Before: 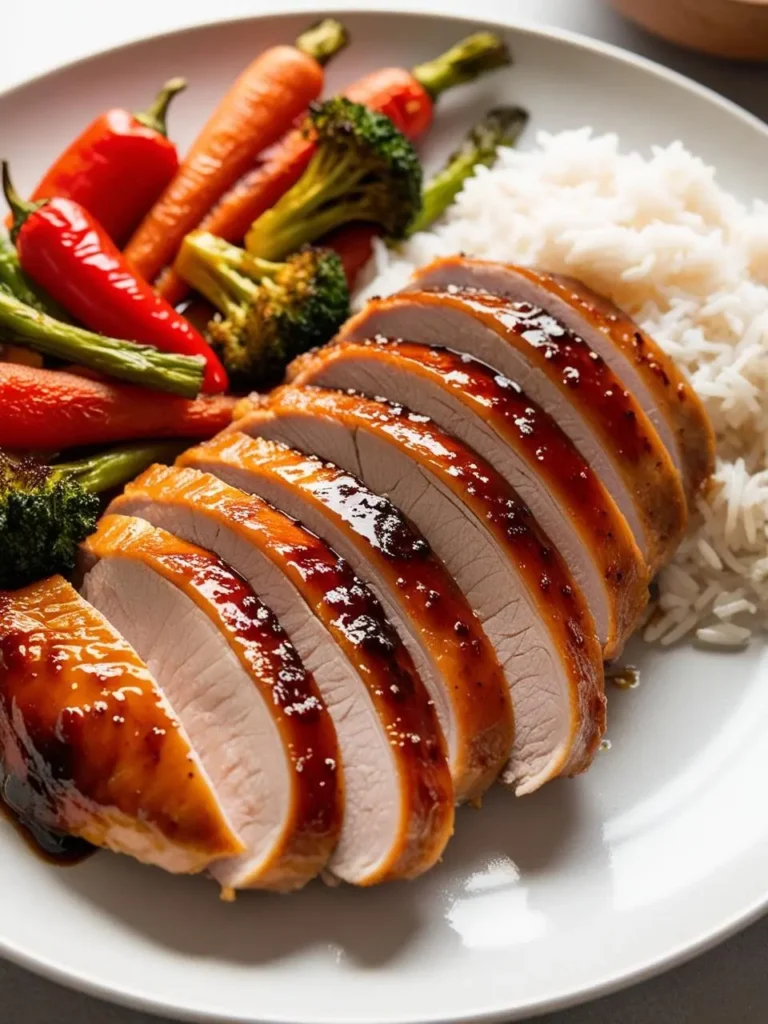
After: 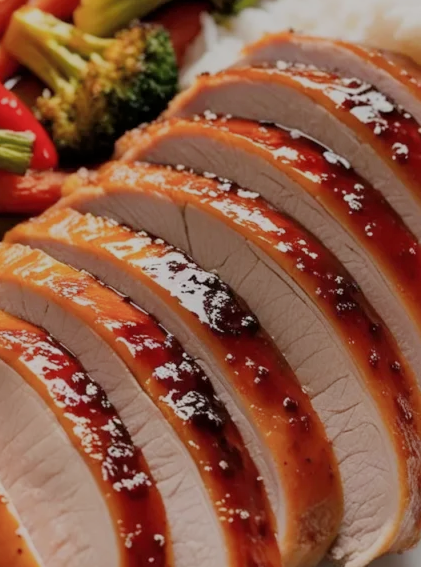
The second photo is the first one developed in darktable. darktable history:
filmic rgb: middle gray luminance 4.27%, black relative exposure -12.95 EV, white relative exposure 5 EV, target black luminance 0%, hardness 5.19, latitude 59.5%, contrast 0.761, highlights saturation mix 4.52%, shadows ↔ highlights balance 25.34%, iterations of high-quality reconstruction 0
crop and rotate: left 22.275%, top 21.956%, right 22.829%, bottom 22.615%
